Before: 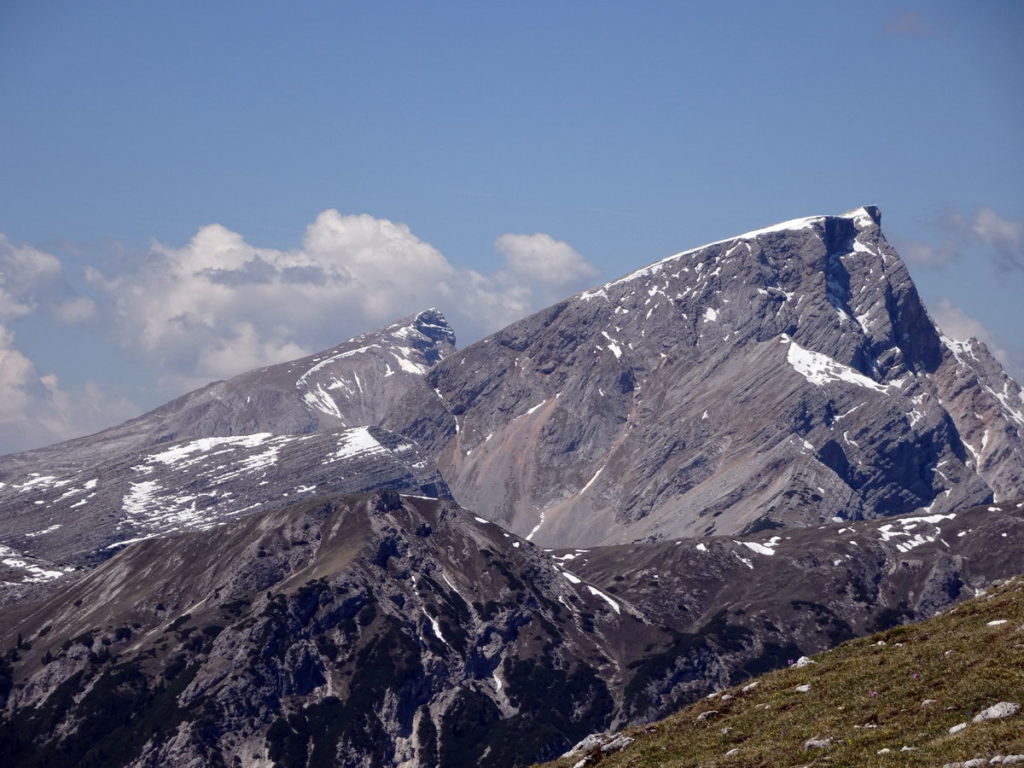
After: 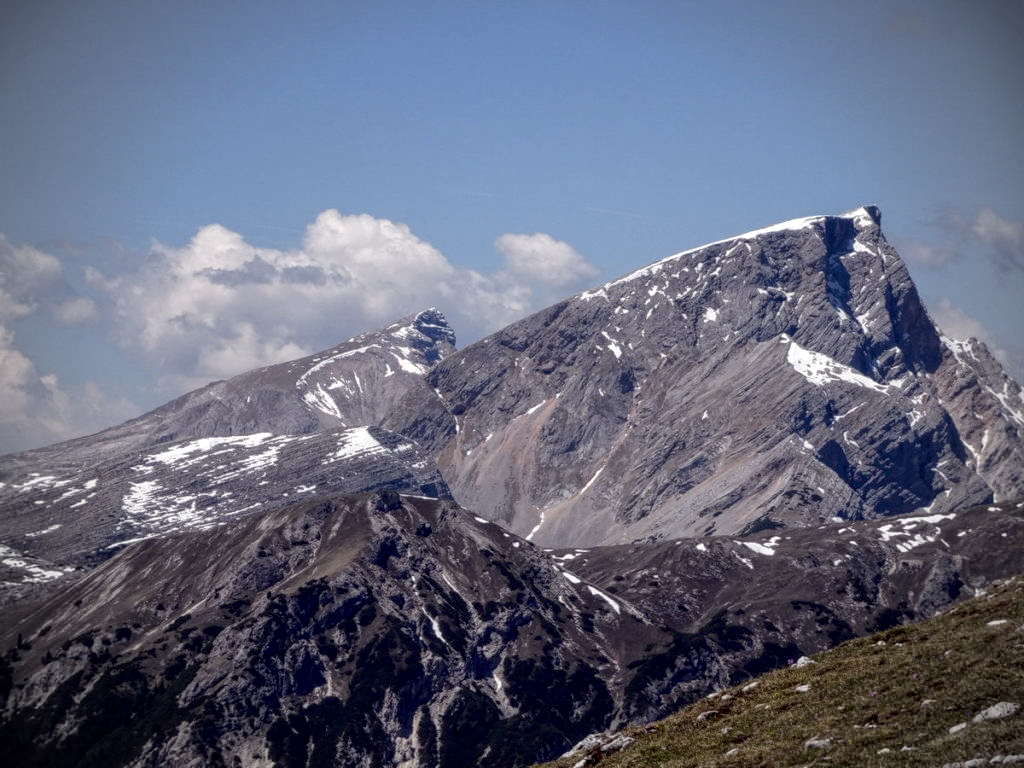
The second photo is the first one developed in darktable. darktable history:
local contrast: detail 130%
vignetting: fall-off start 75.61%, width/height ratio 1.077
